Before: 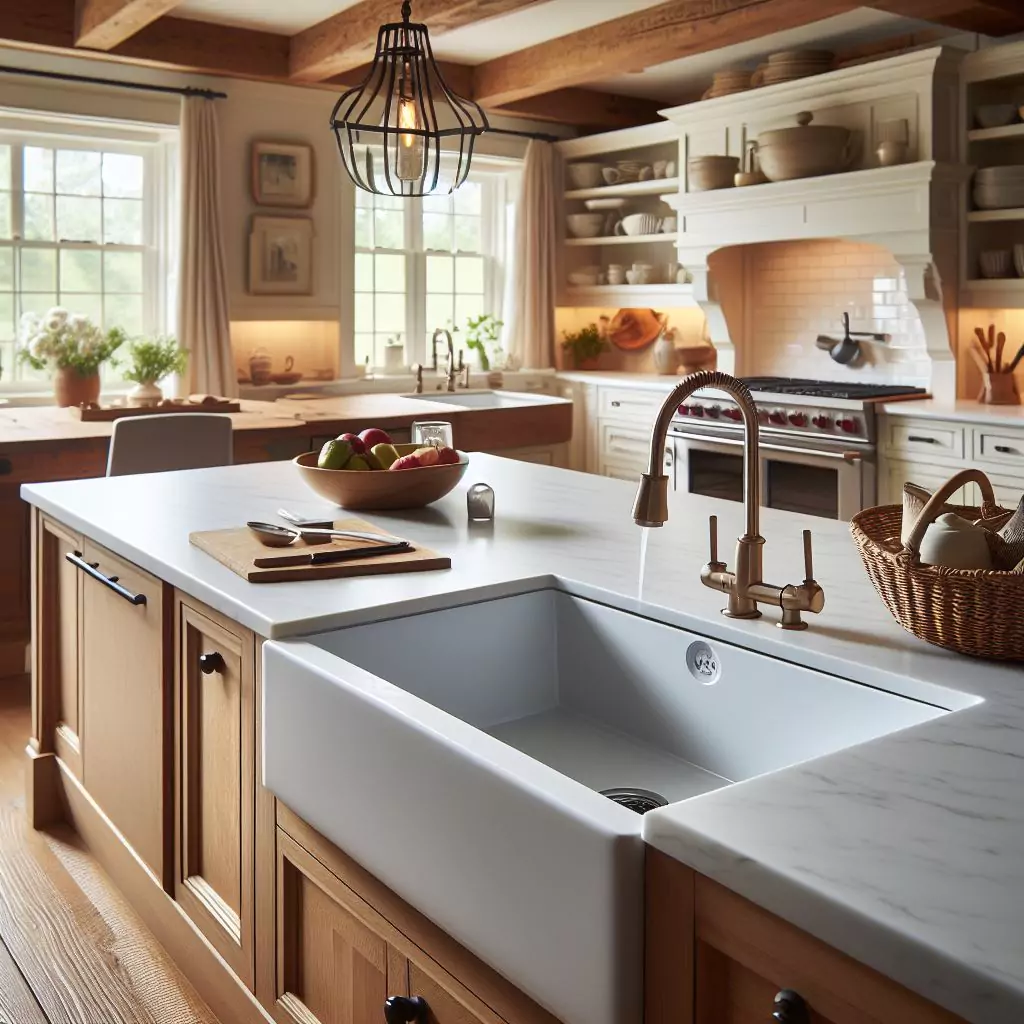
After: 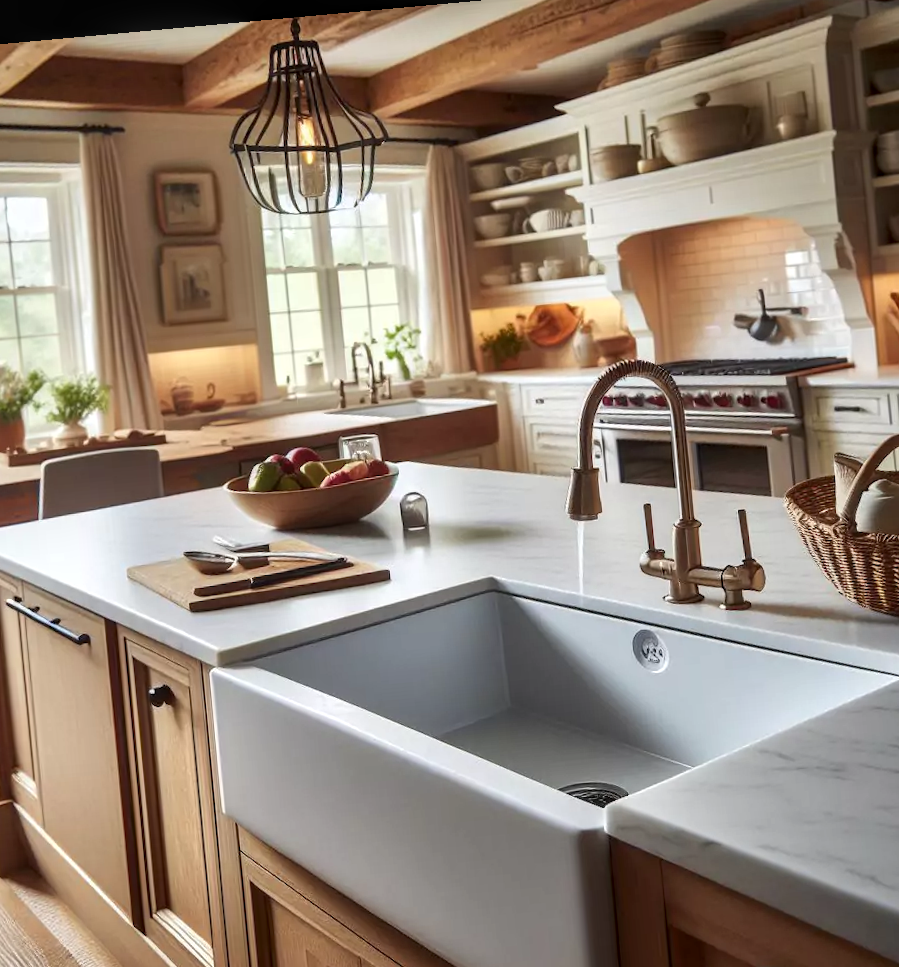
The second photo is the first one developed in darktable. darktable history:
crop: left 9.929%, top 3.475%, right 9.188%, bottom 9.529%
rotate and perspective: rotation -5.2°, automatic cropping off
local contrast: on, module defaults
